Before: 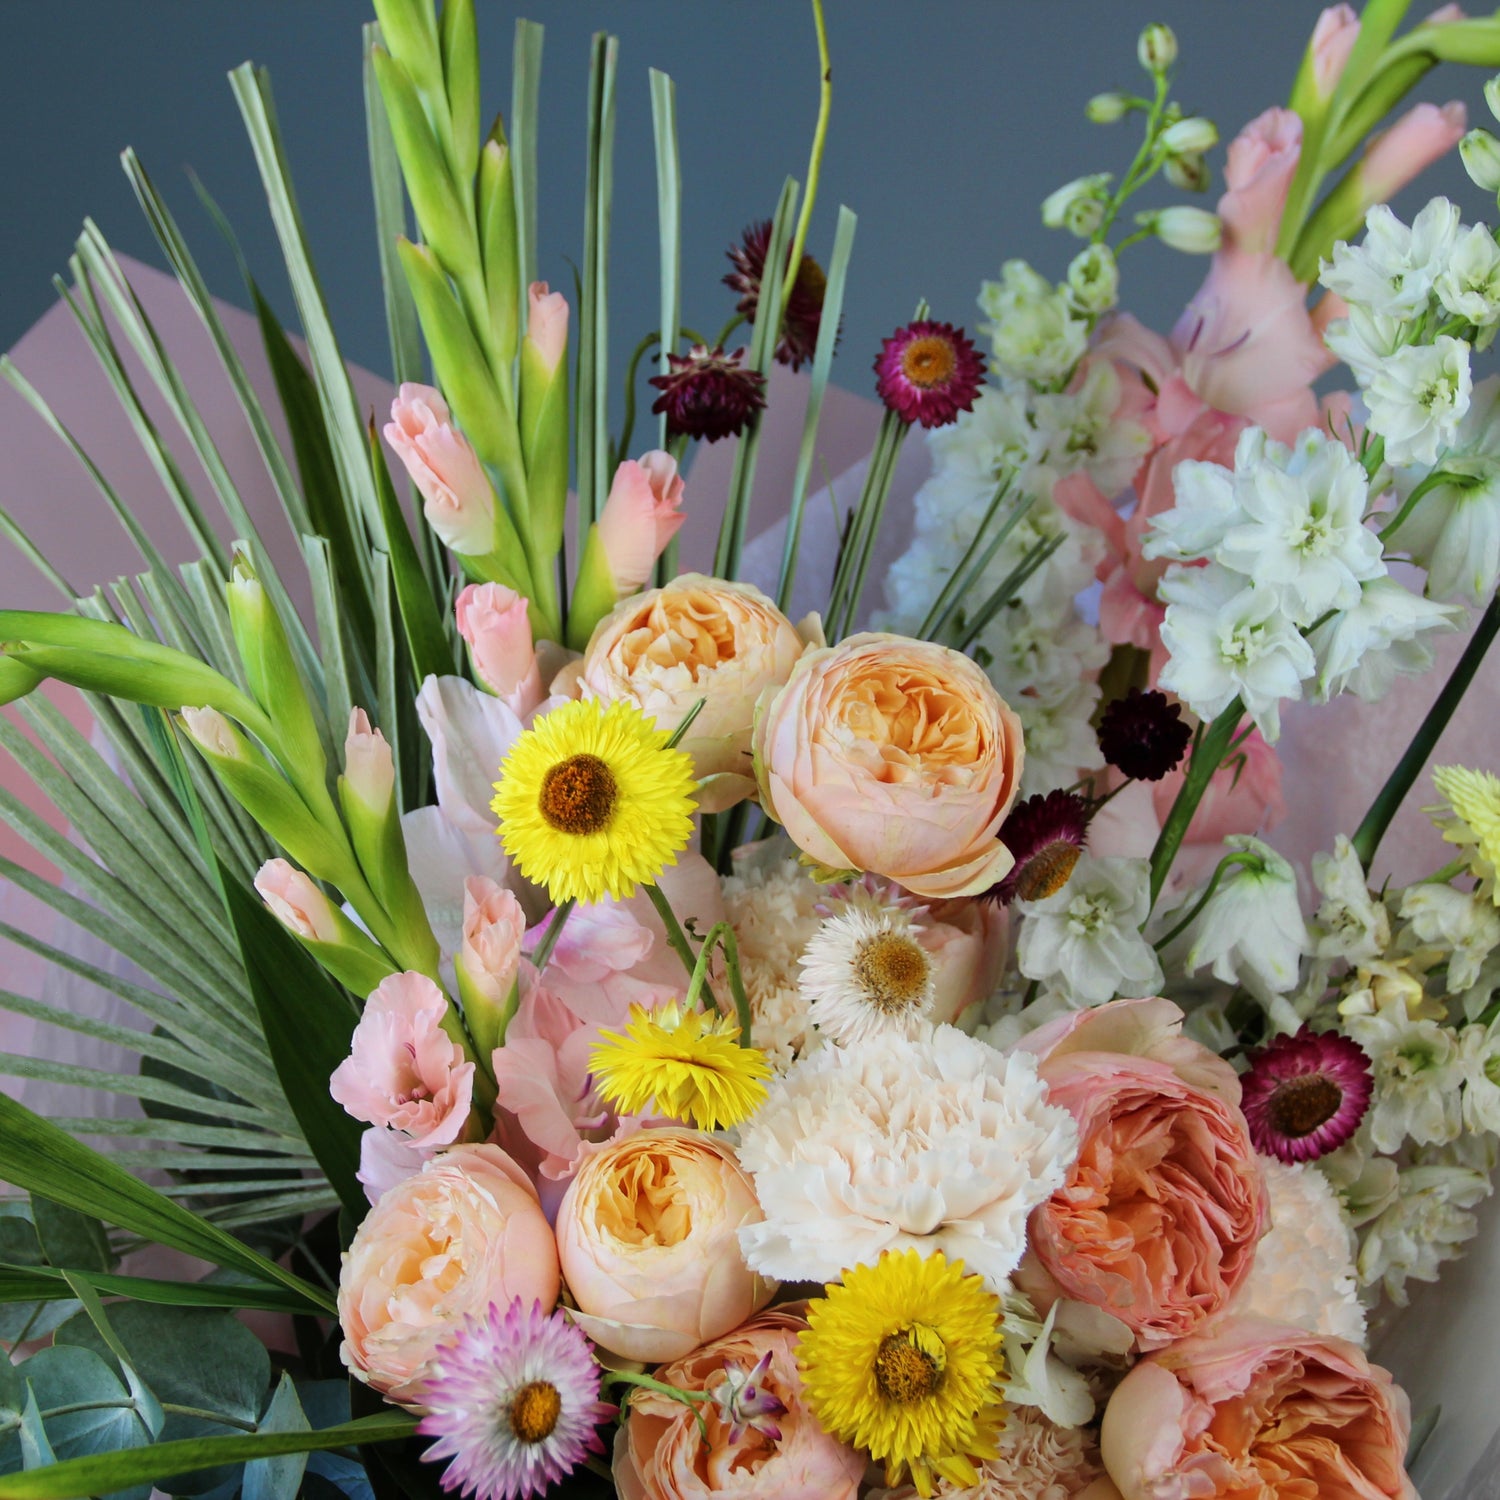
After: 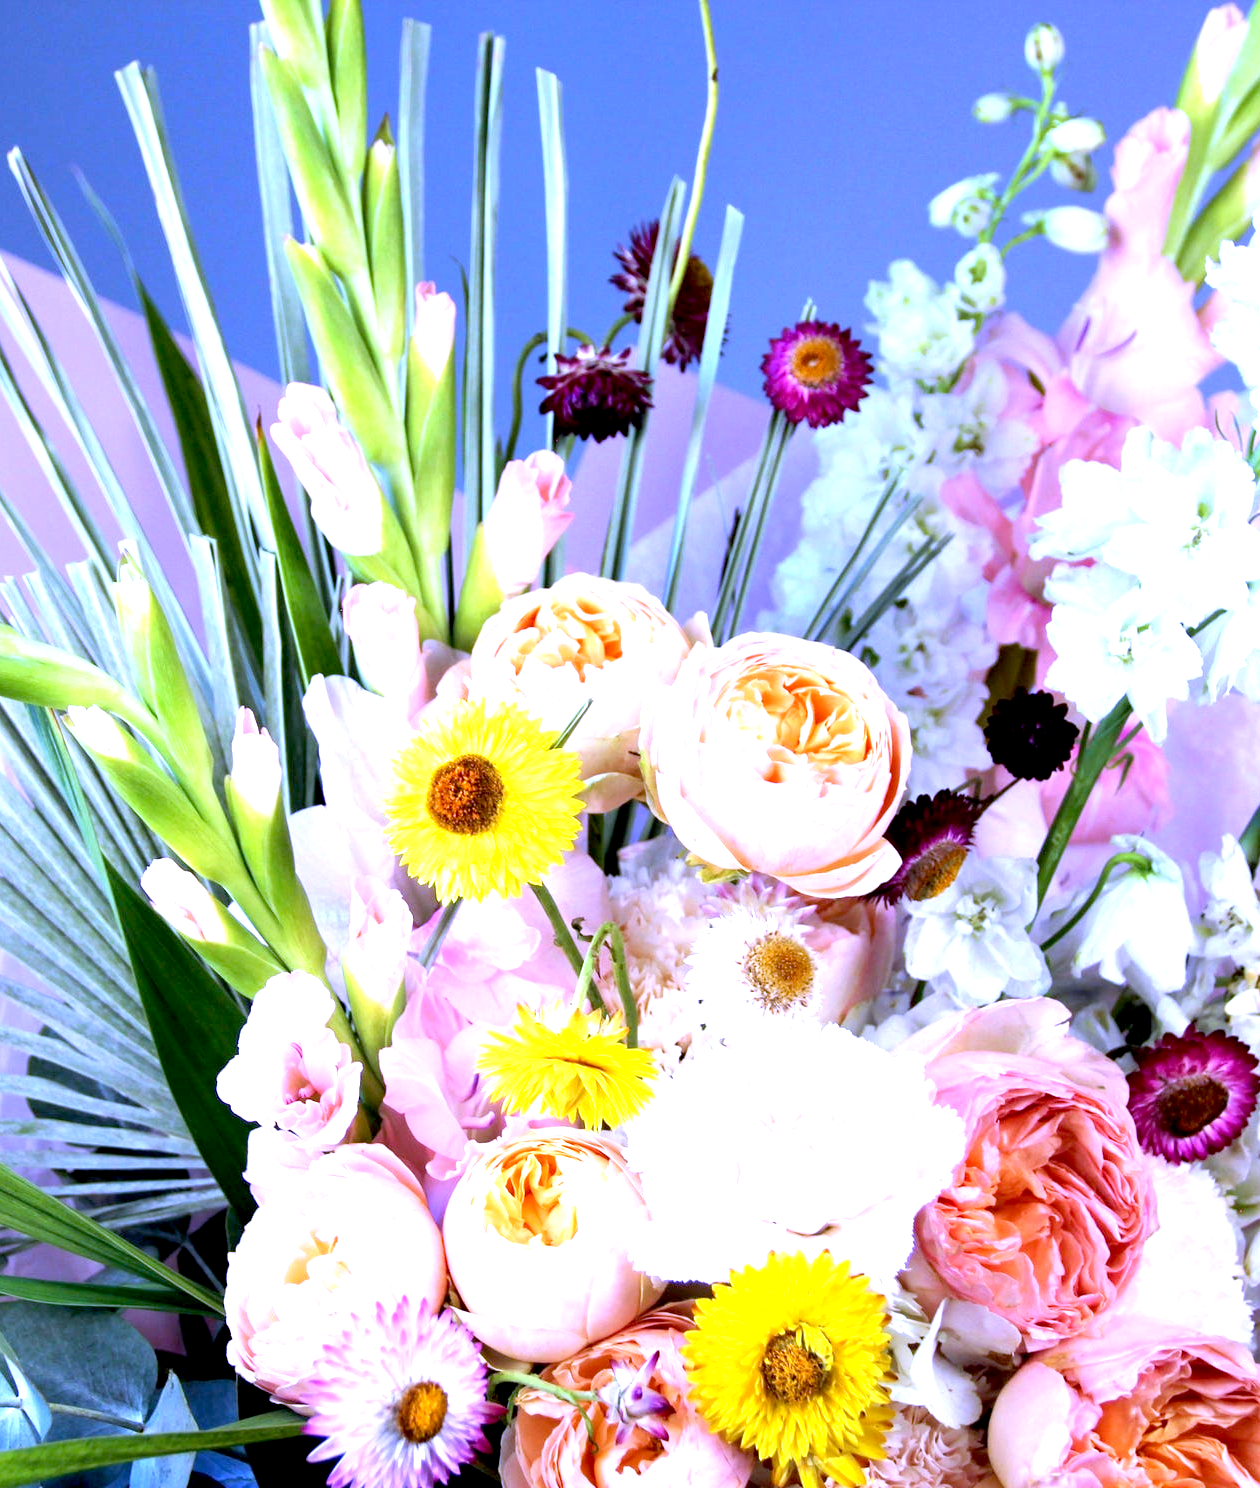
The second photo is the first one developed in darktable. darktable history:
crop: left 7.598%, right 7.873%
white balance: red 0.98, blue 1.61
exposure: black level correction 0.009, exposure 1.425 EV, compensate highlight preservation false
